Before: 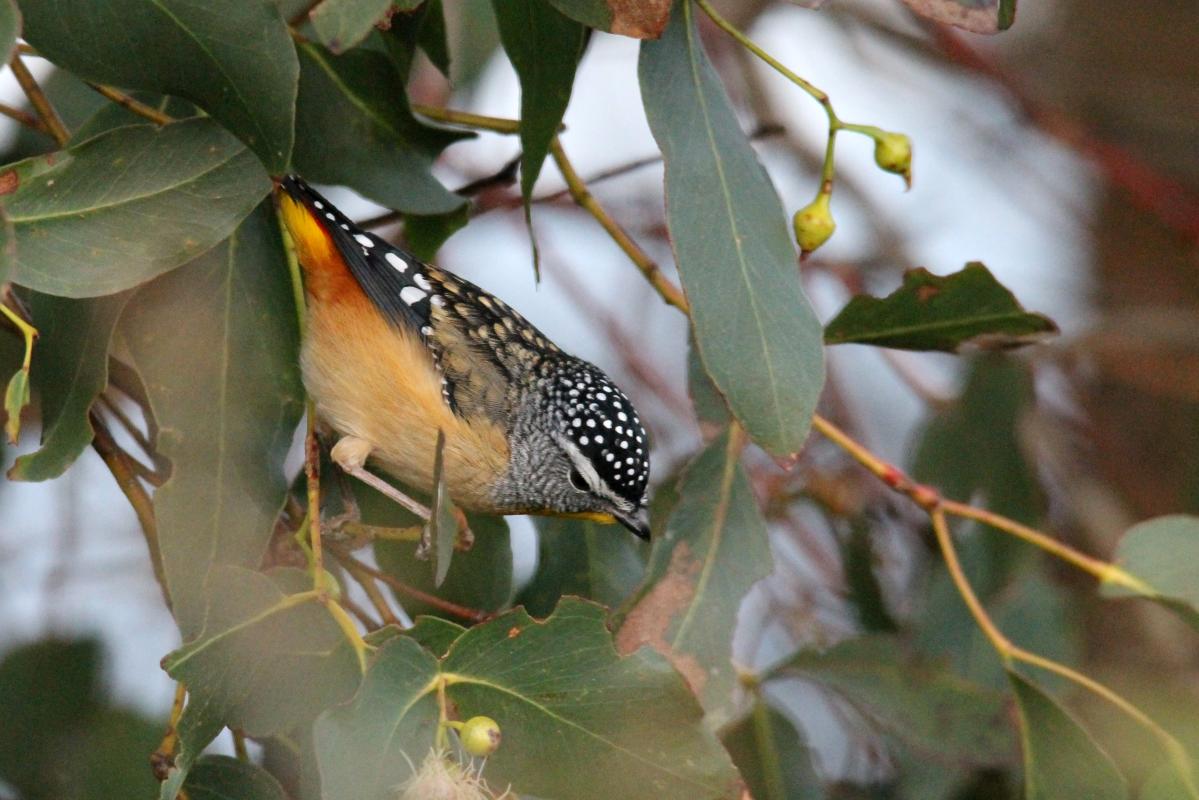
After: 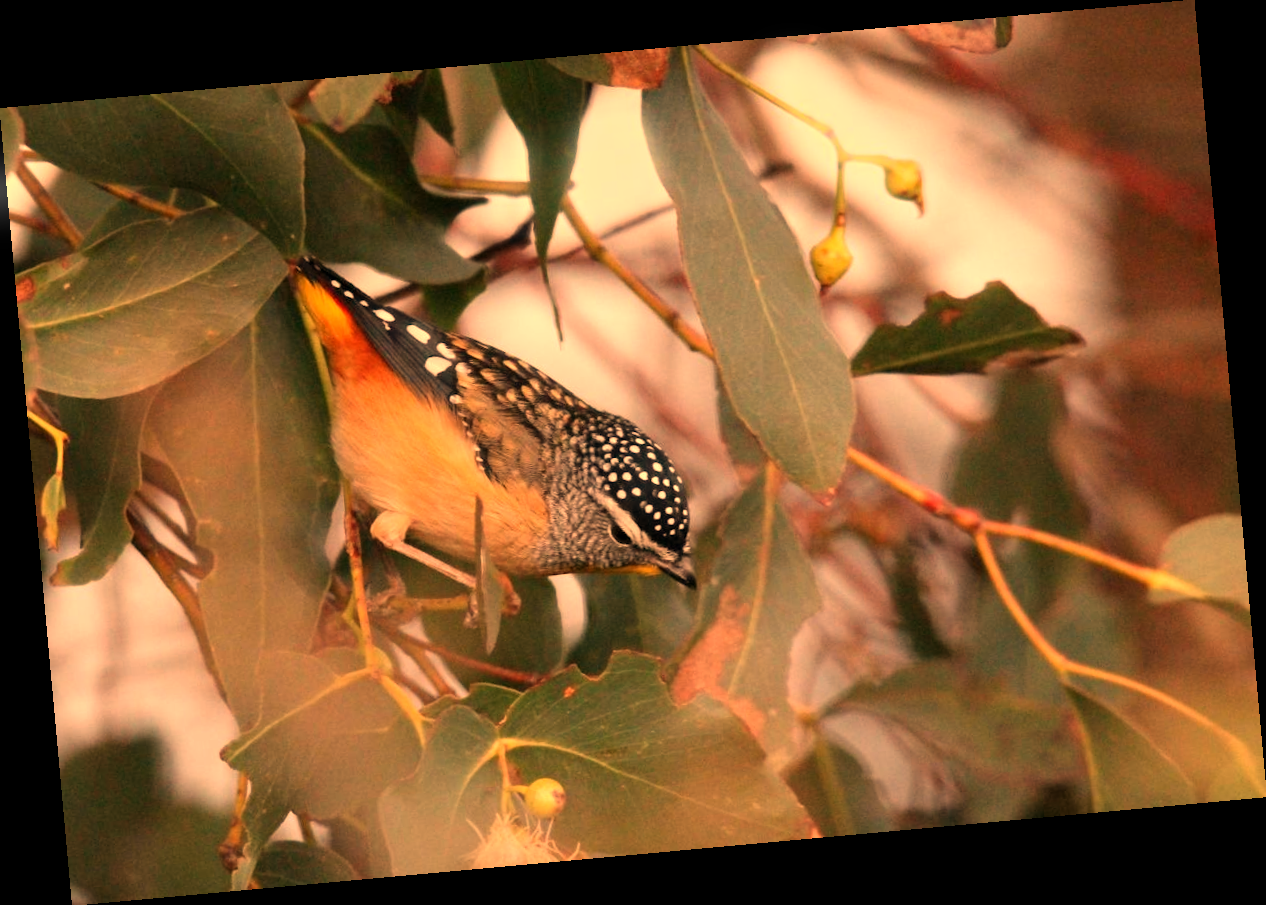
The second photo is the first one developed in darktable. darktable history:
rotate and perspective: rotation -5.2°, automatic cropping off
white balance: red 1.467, blue 0.684
bloom: size 3%, threshold 100%, strength 0%
